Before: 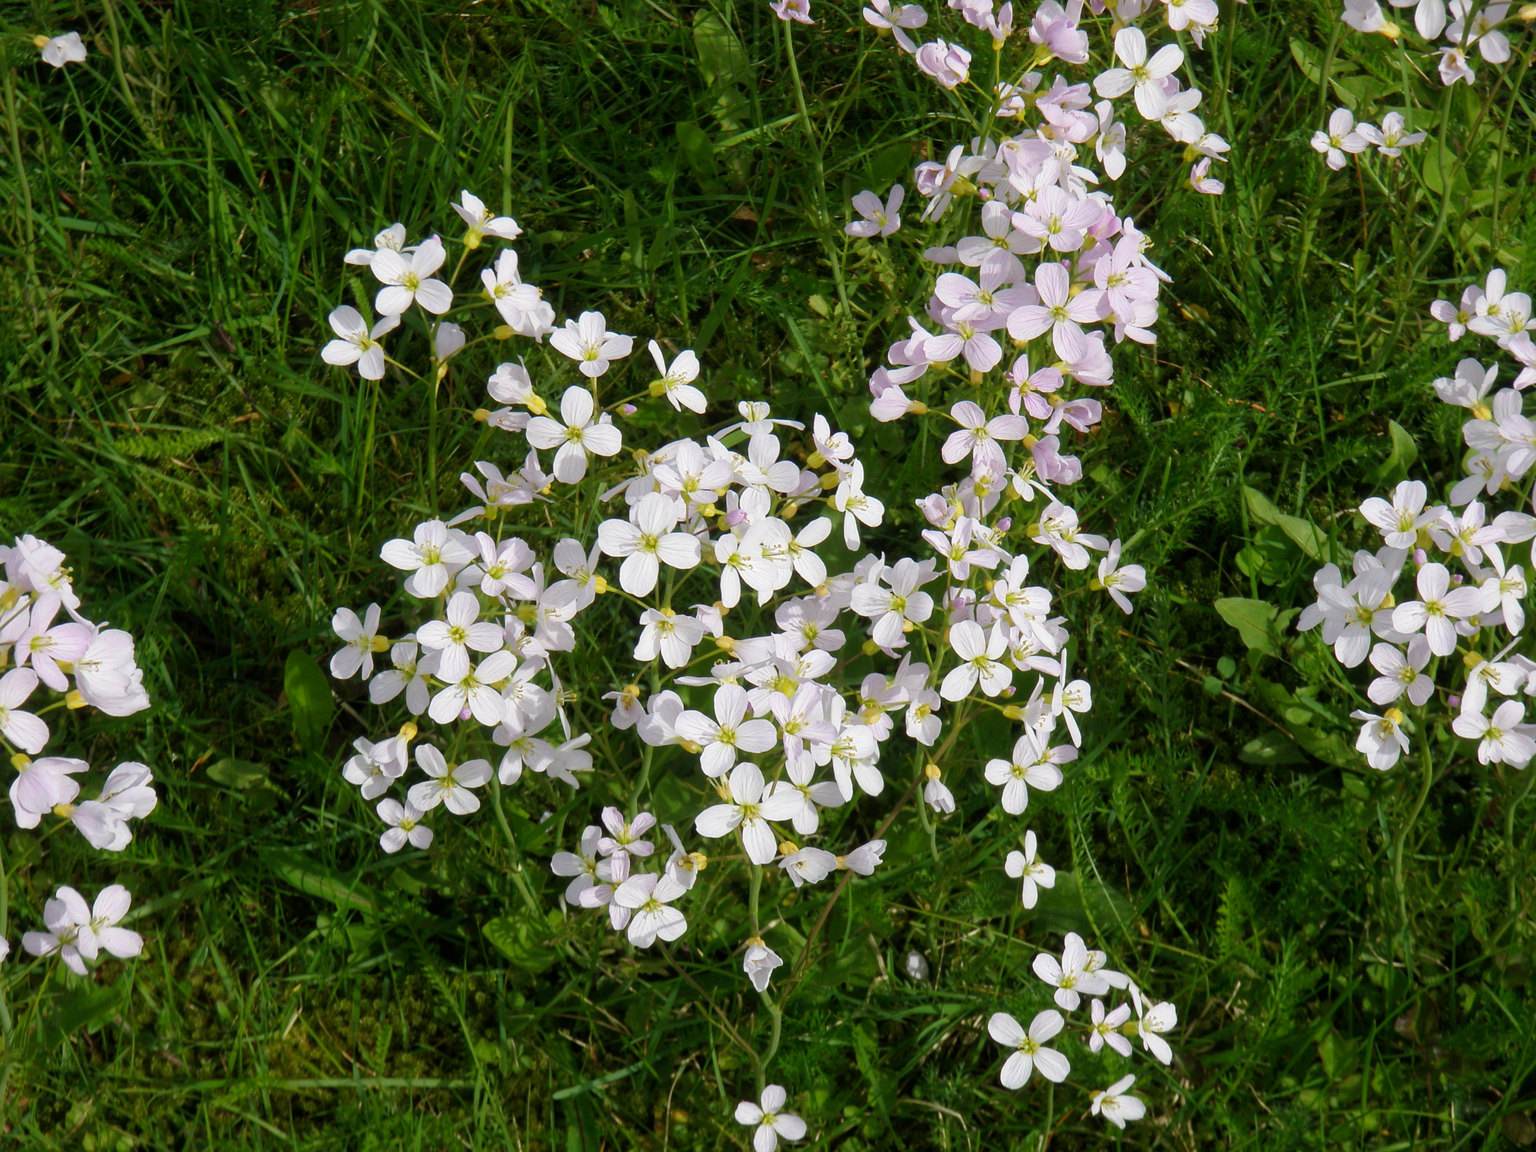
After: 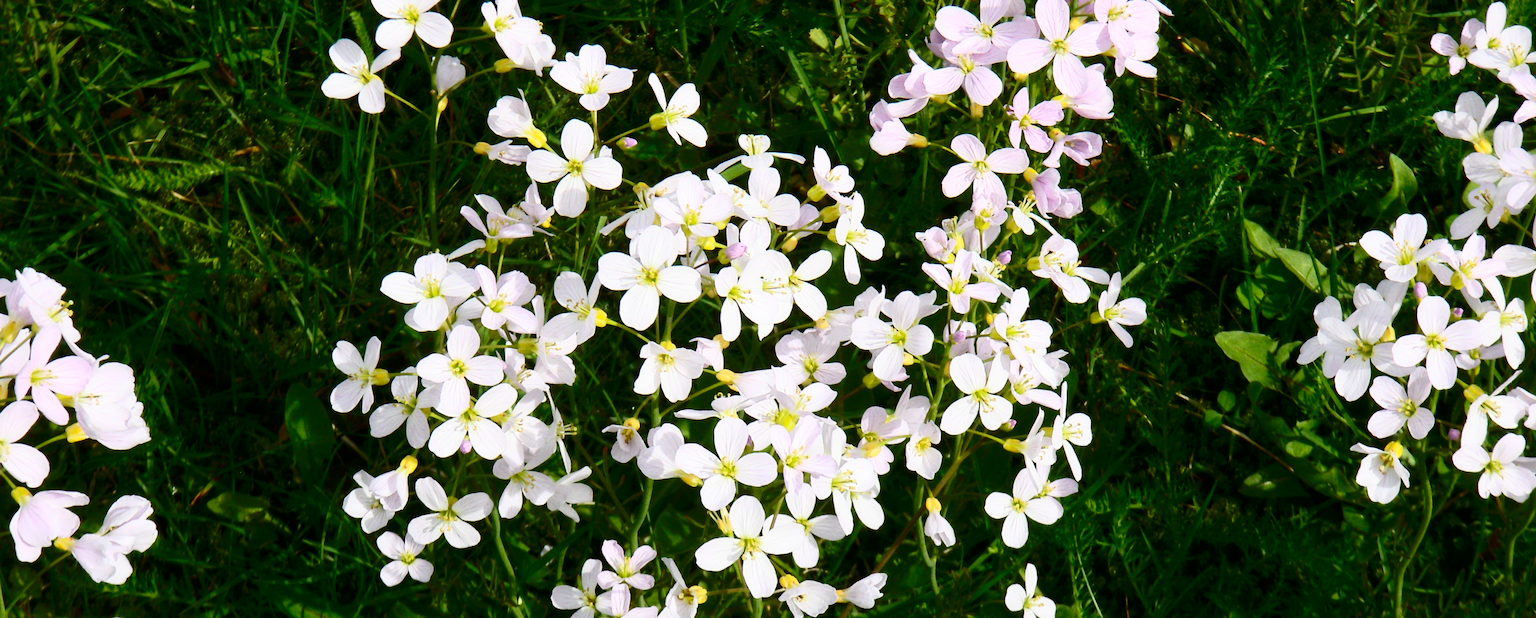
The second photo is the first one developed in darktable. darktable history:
crop and rotate: top 23.182%, bottom 23.118%
contrast brightness saturation: contrast 0.413, brightness 0.044, saturation 0.253
